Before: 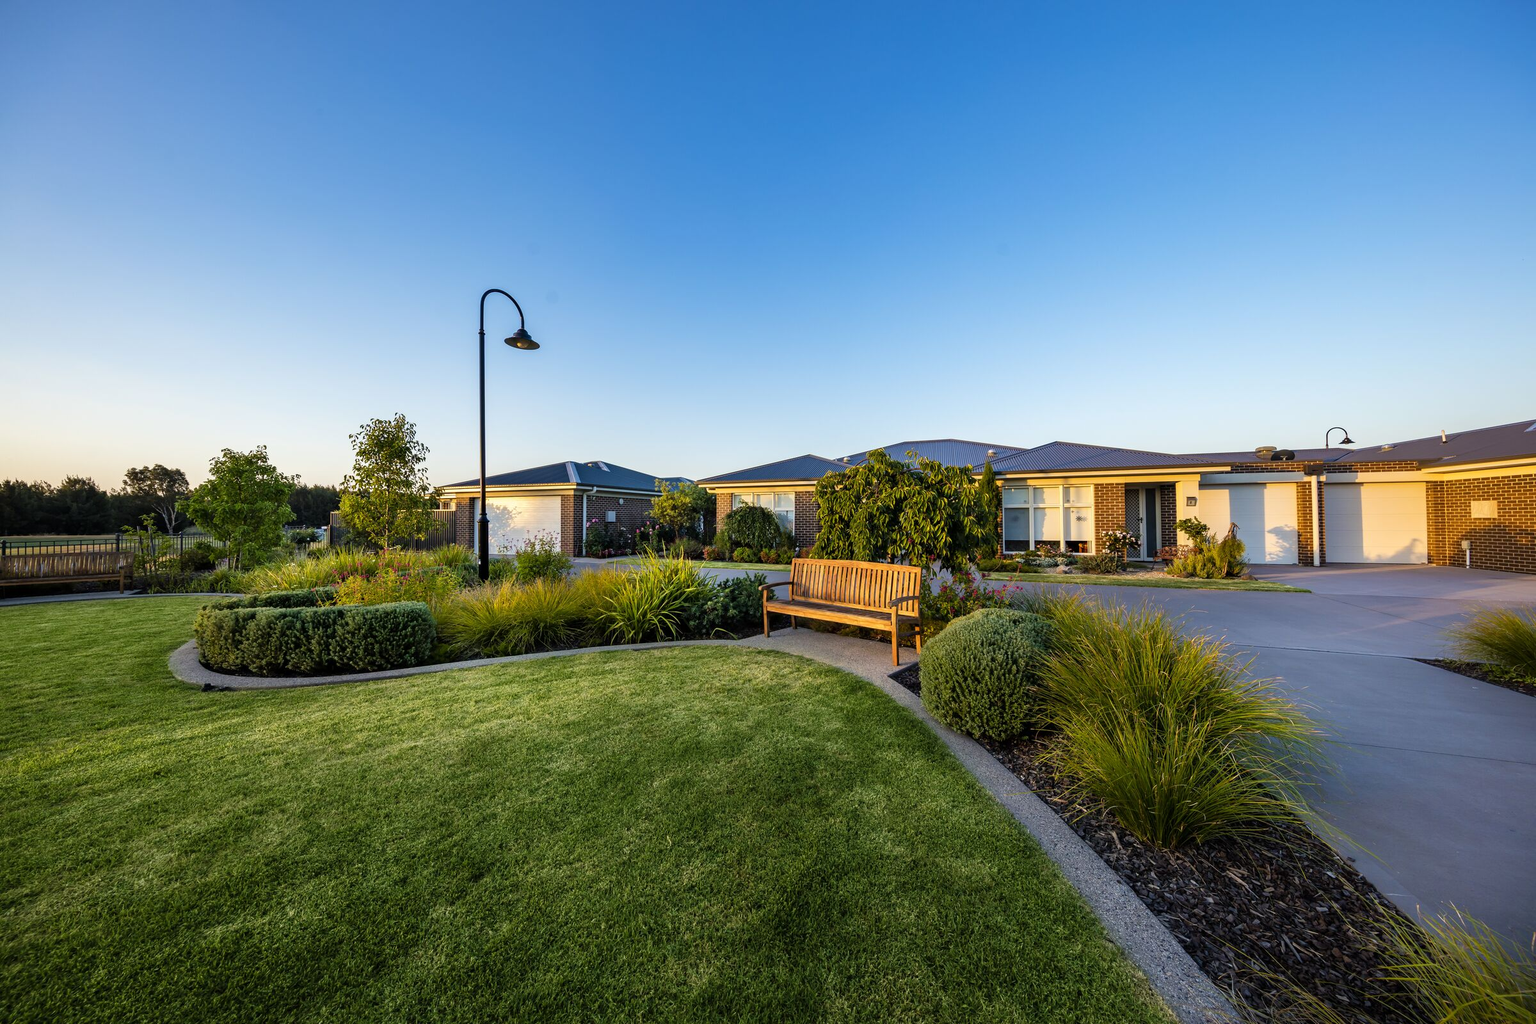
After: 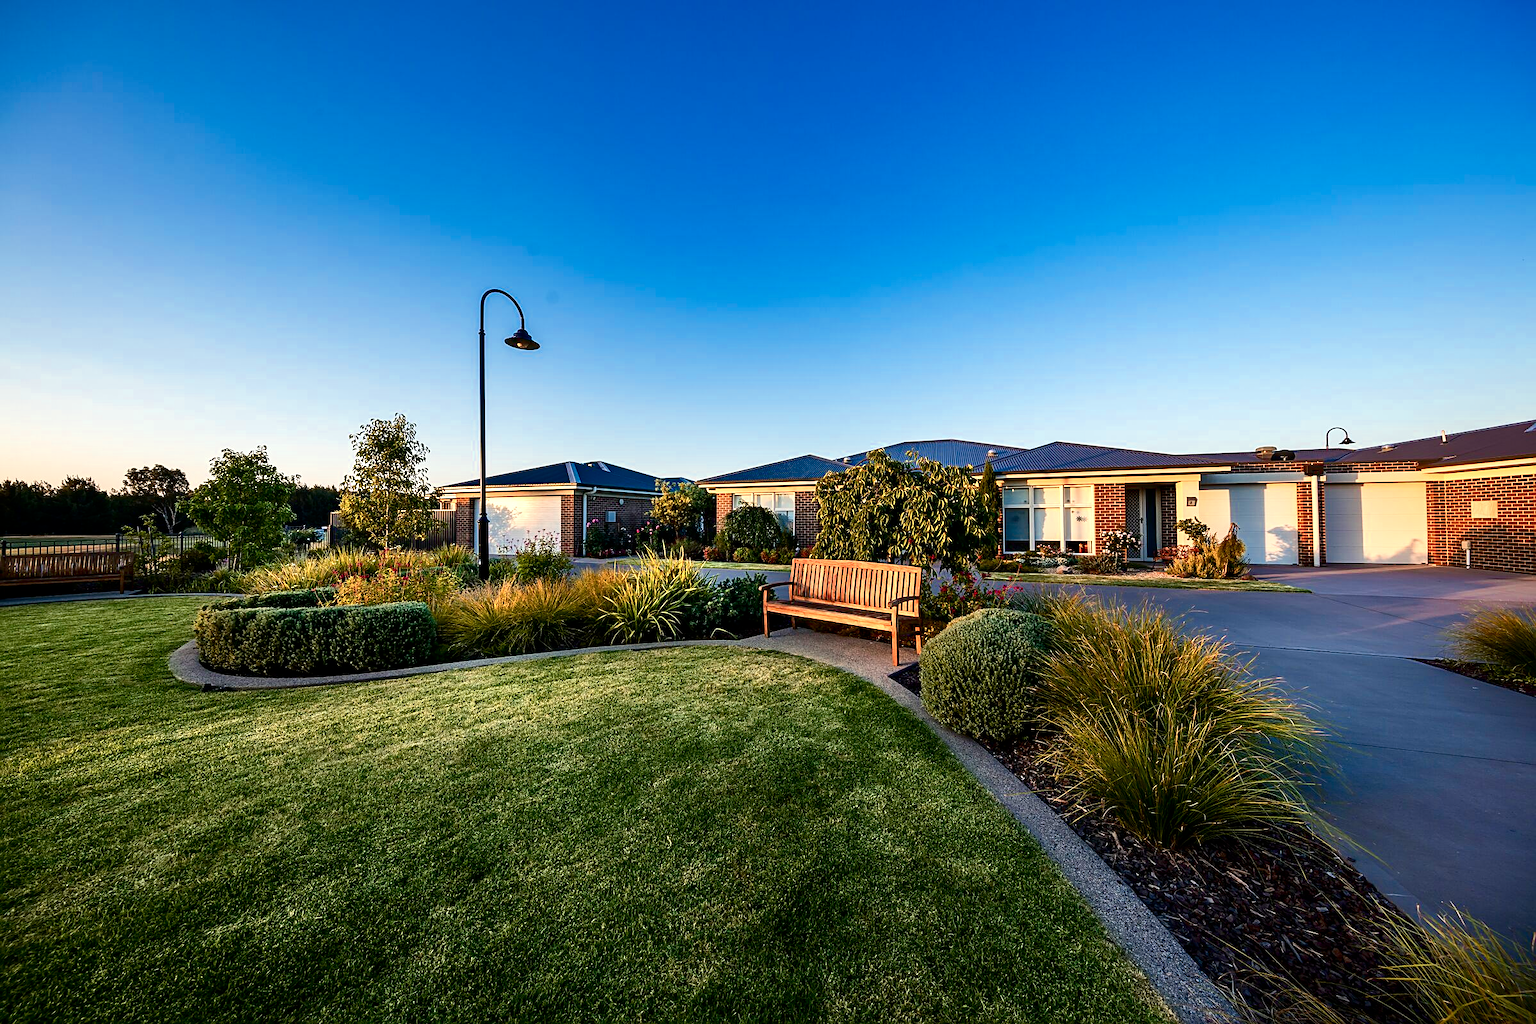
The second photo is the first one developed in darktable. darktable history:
contrast brightness saturation: contrast 0.208, brightness -0.103, saturation 0.207
tone equalizer: on, module defaults
color zones: curves: ch0 [(0, 0.473) (0.001, 0.473) (0.226, 0.548) (0.4, 0.589) (0.525, 0.54) (0.728, 0.403) (0.999, 0.473) (1, 0.473)]; ch1 [(0, 0.619) (0.001, 0.619) (0.234, 0.388) (0.4, 0.372) (0.528, 0.422) (0.732, 0.53) (0.999, 0.619) (1, 0.619)]; ch2 [(0, 0.547) (0.001, 0.547) (0.226, 0.45) (0.4, 0.525) (0.525, 0.585) (0.8, 0.511) (0.999, 0.547) (1, 0.547)]
sharpen: on, module defaults
